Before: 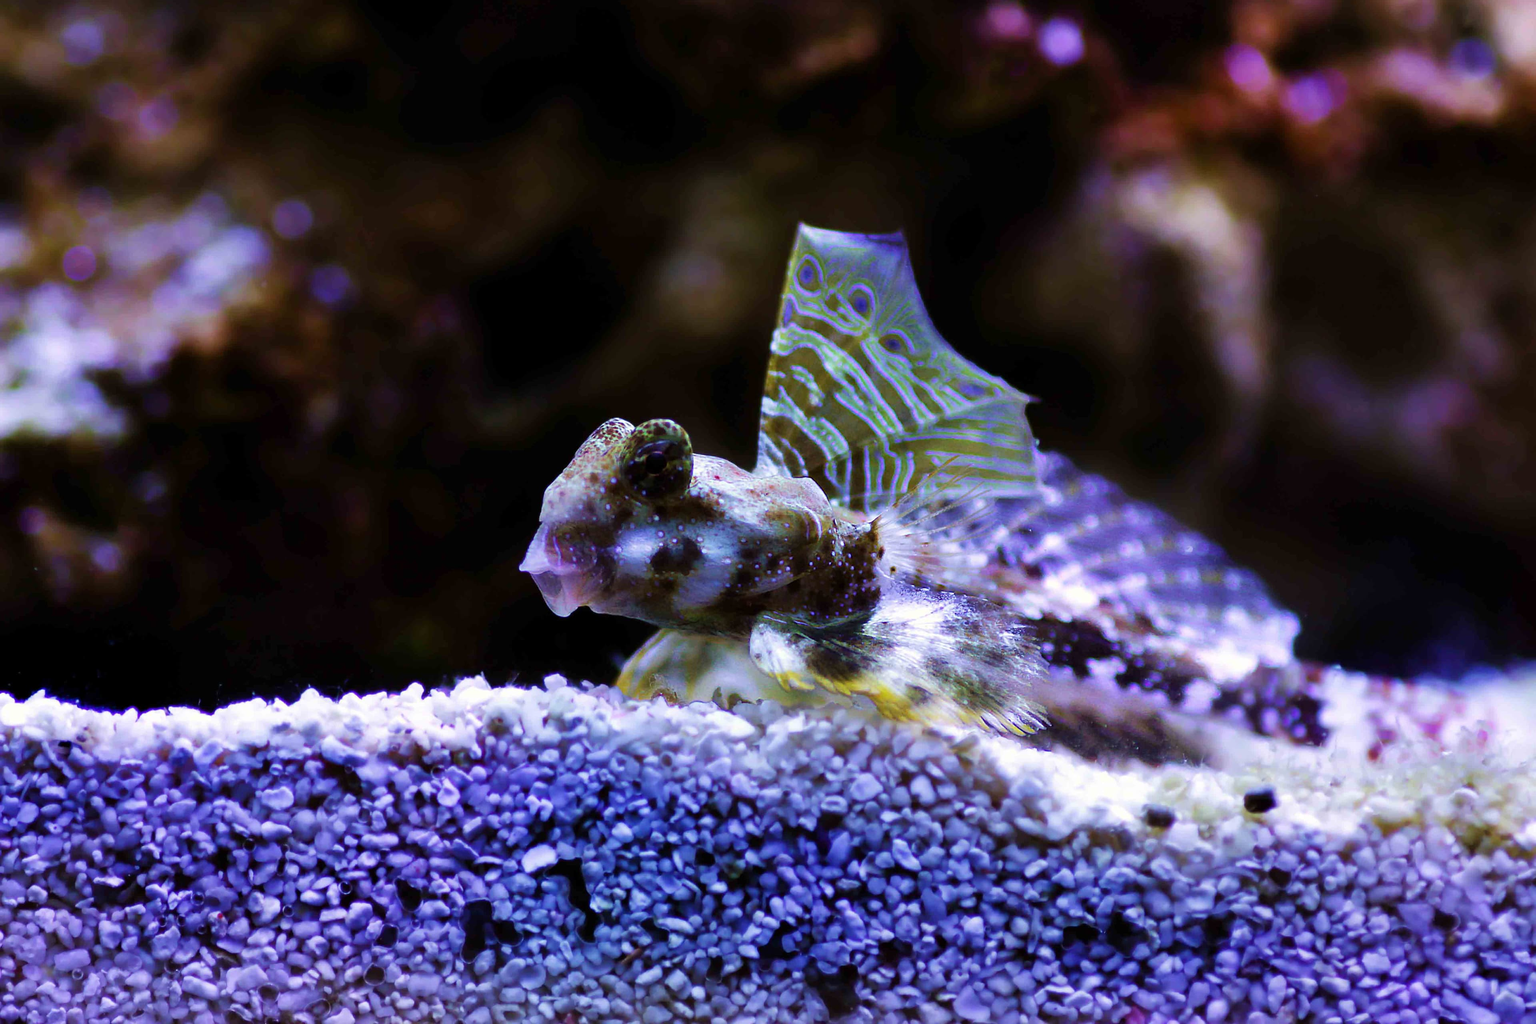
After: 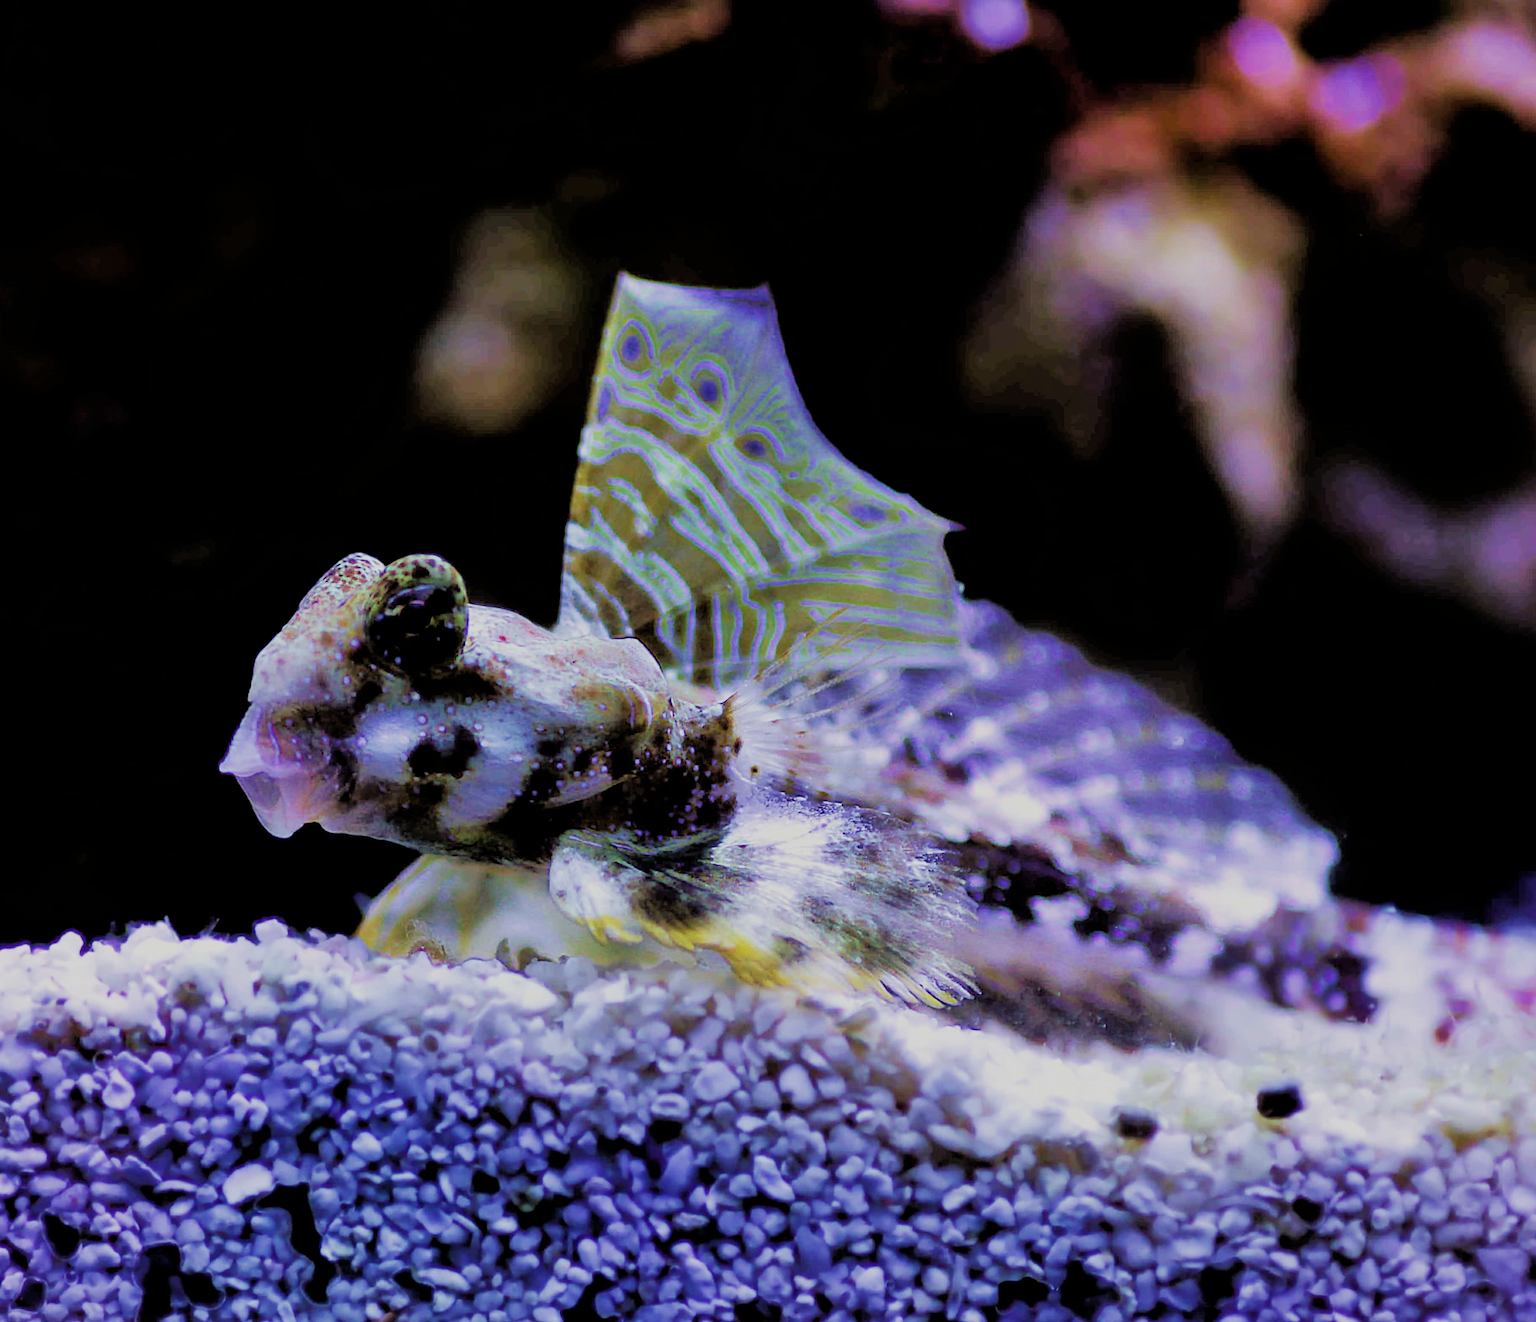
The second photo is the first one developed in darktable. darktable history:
crop and rotate: left 23.839%, top 3.101%, right 6.269%, bottom 6.627%
filmic rgb: black relative exposure -4.12 EV, white relative exposure 5.14 EV, hardness 2.06, contrast 1.174
contrast brightness saturation: saturation -0.101
tone equalizer: -7 EV 0.157 EV, -6 EV 0.621 EV, -5 EV 1.13 EV, -4 EV 1.3 EV, -3 EV 1.16 EV, -2 EV 0.6 EV, -1 EV 0.149 EV
